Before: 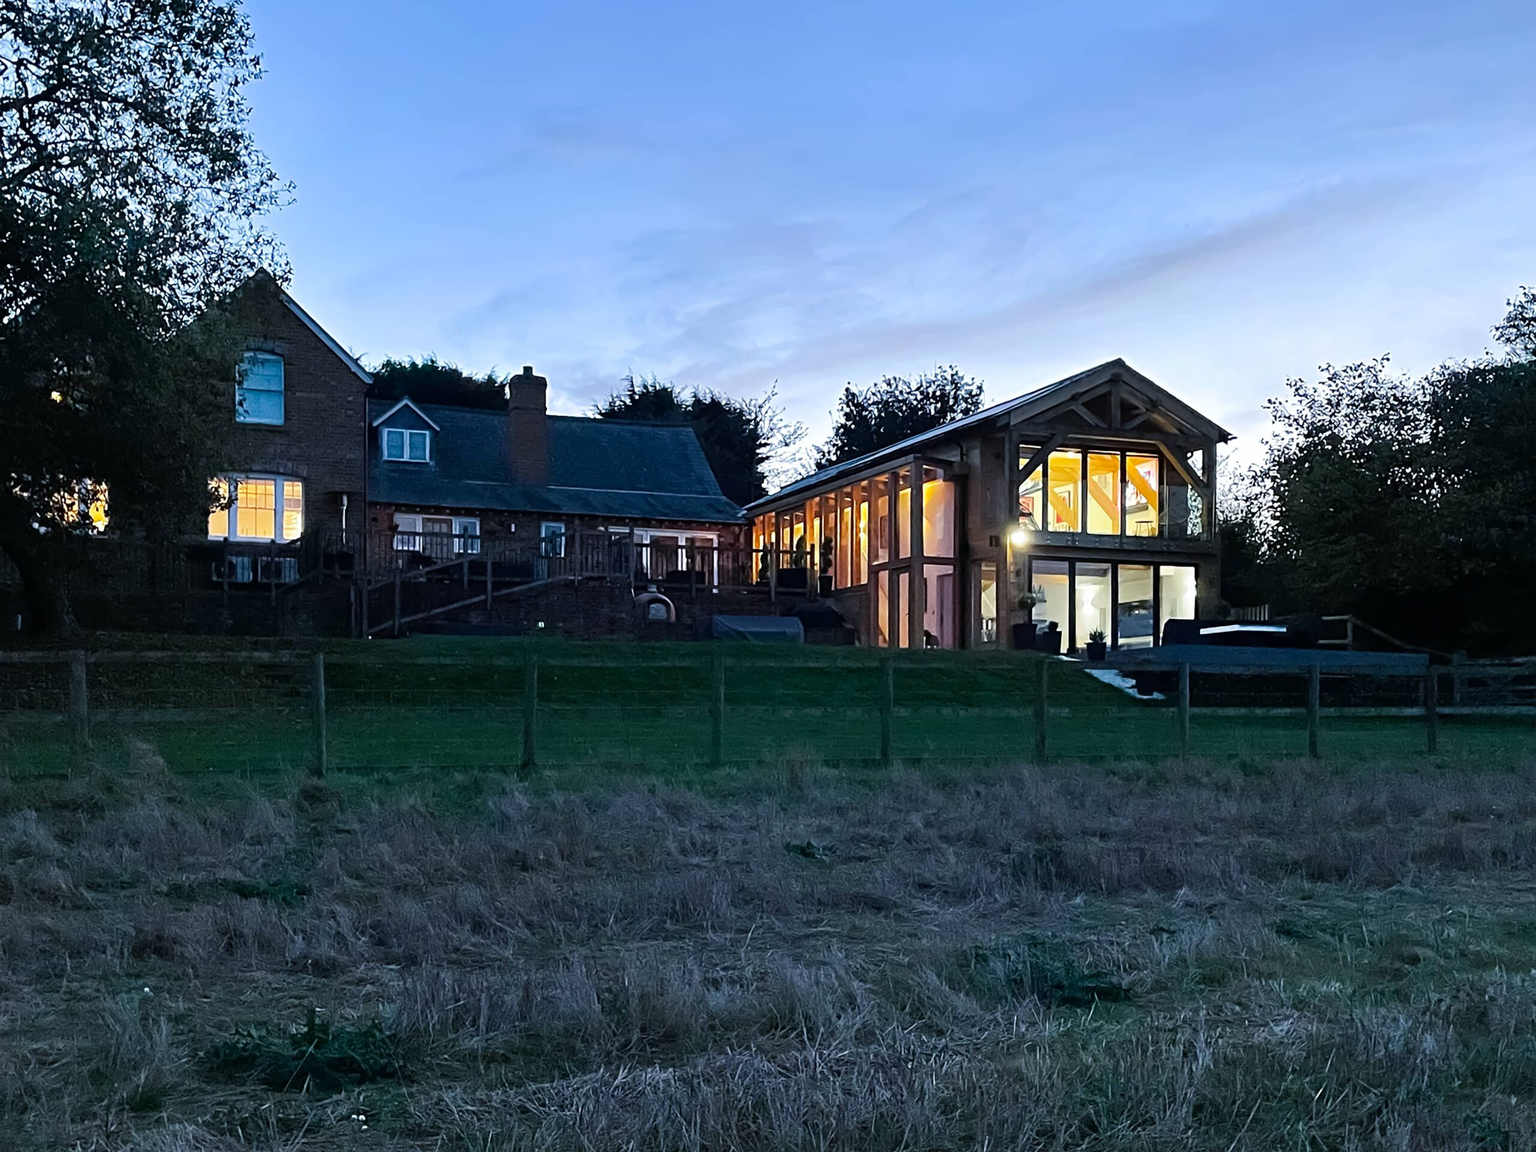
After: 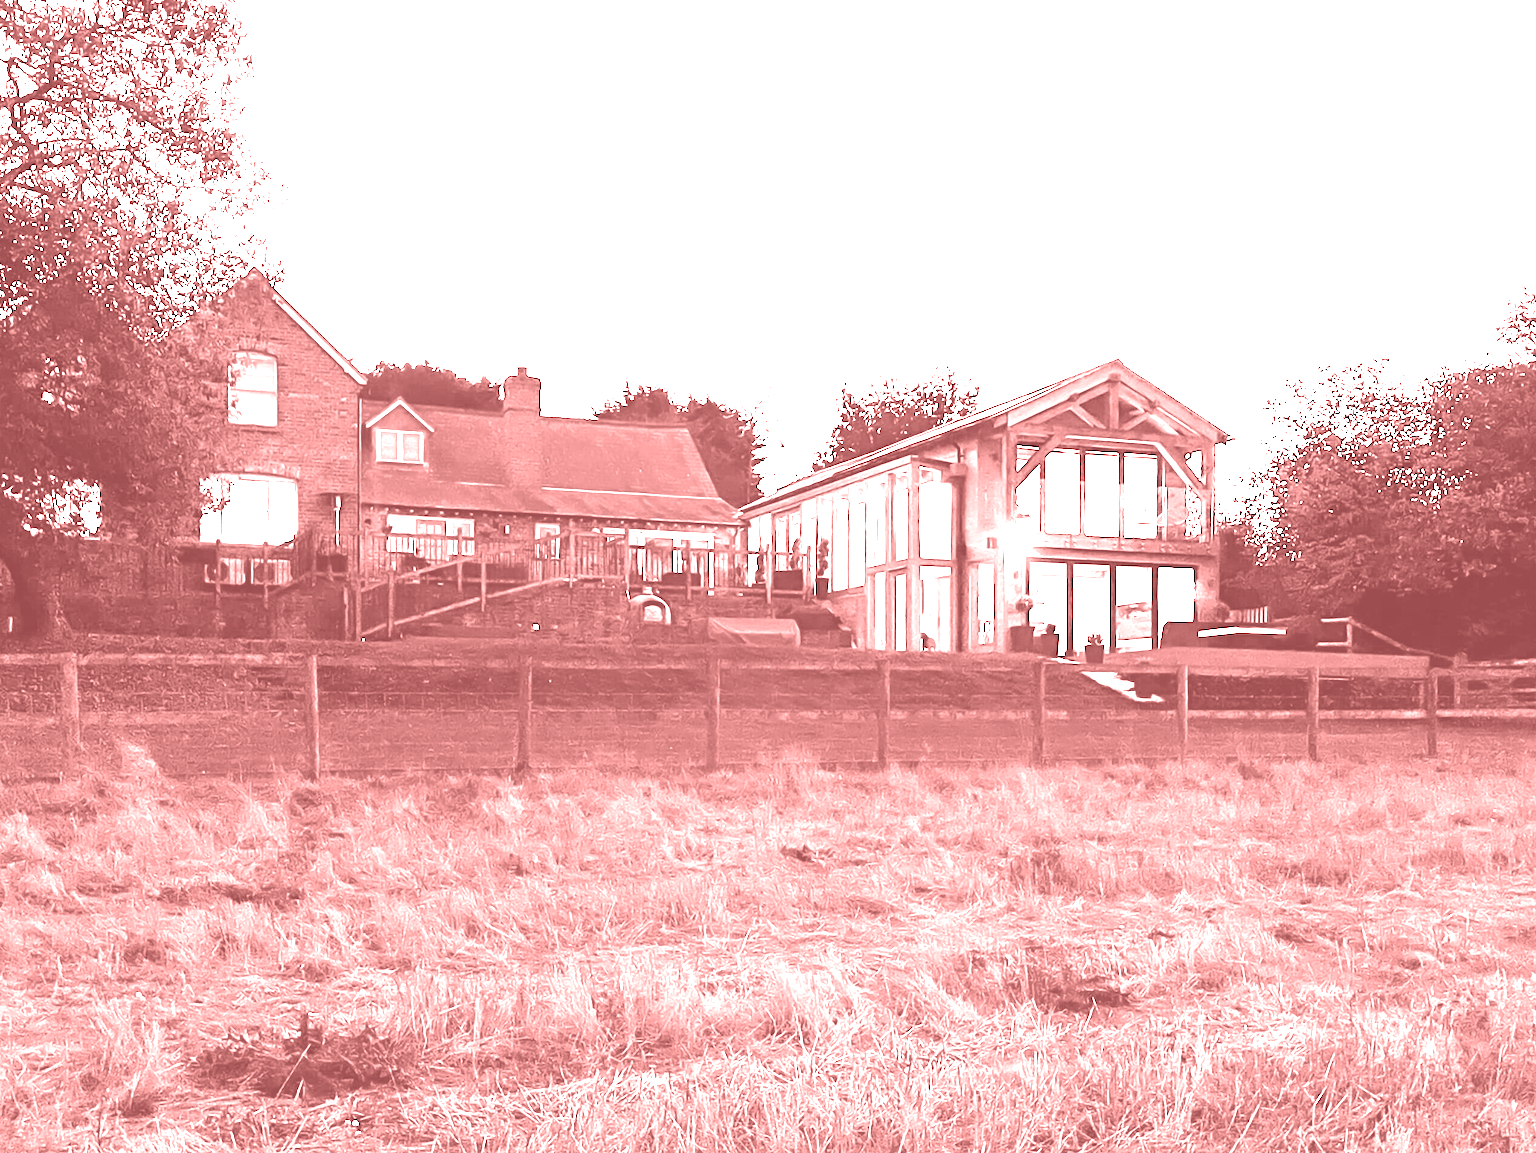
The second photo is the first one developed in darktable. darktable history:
colorize: saturation 51%, source mix 50.67%, lightness 50.67%
crop and rotate: left 0.614%, top 0.179%, bottom 0.309%
white balance: red 8, blue 8
color calibration: x 0.38, y 0.39, temperature 4086.04 K
